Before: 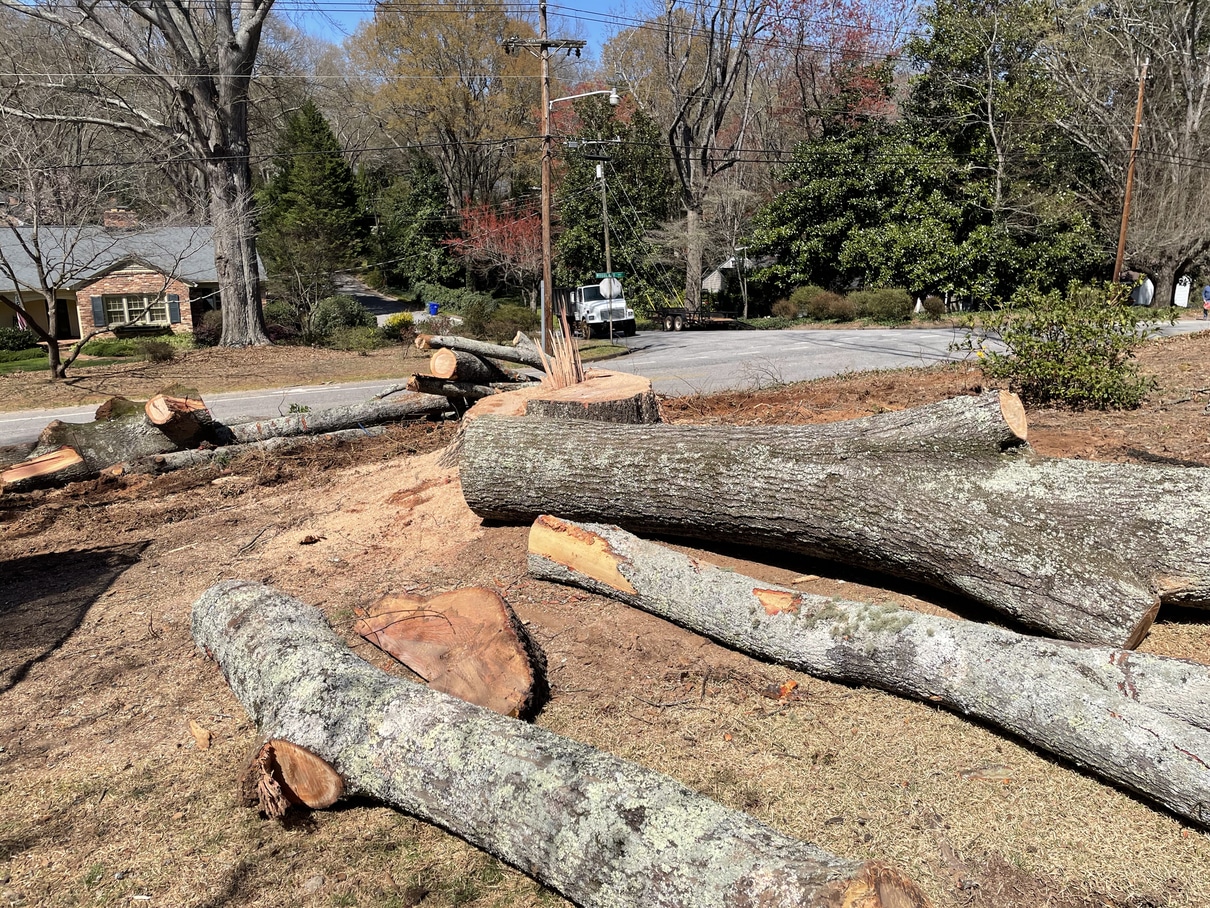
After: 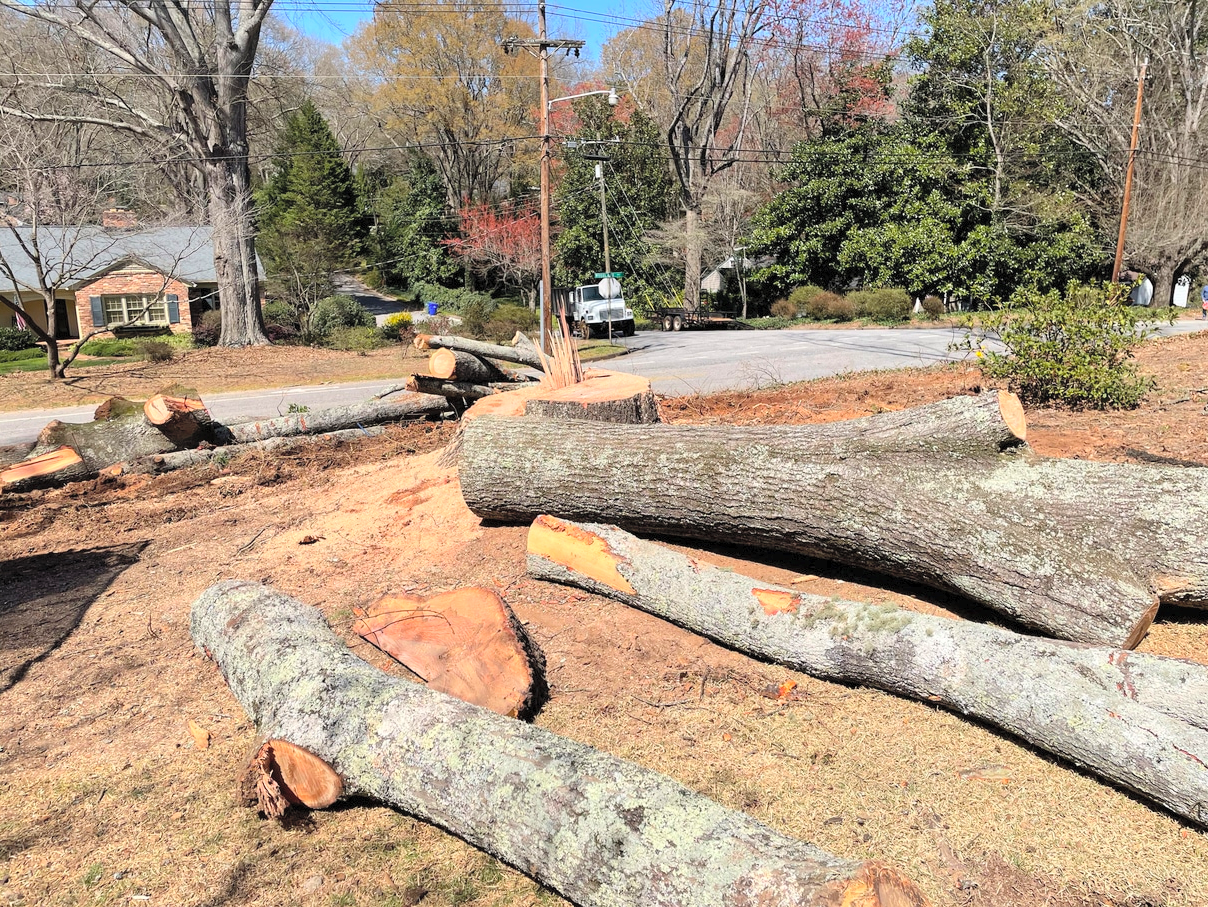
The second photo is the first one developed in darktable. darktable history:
contrast brightness saturation: contrast 0.102, brightness 0.293, saturation 0.147
crop and rotate: left 0.085%, bottom 0%
